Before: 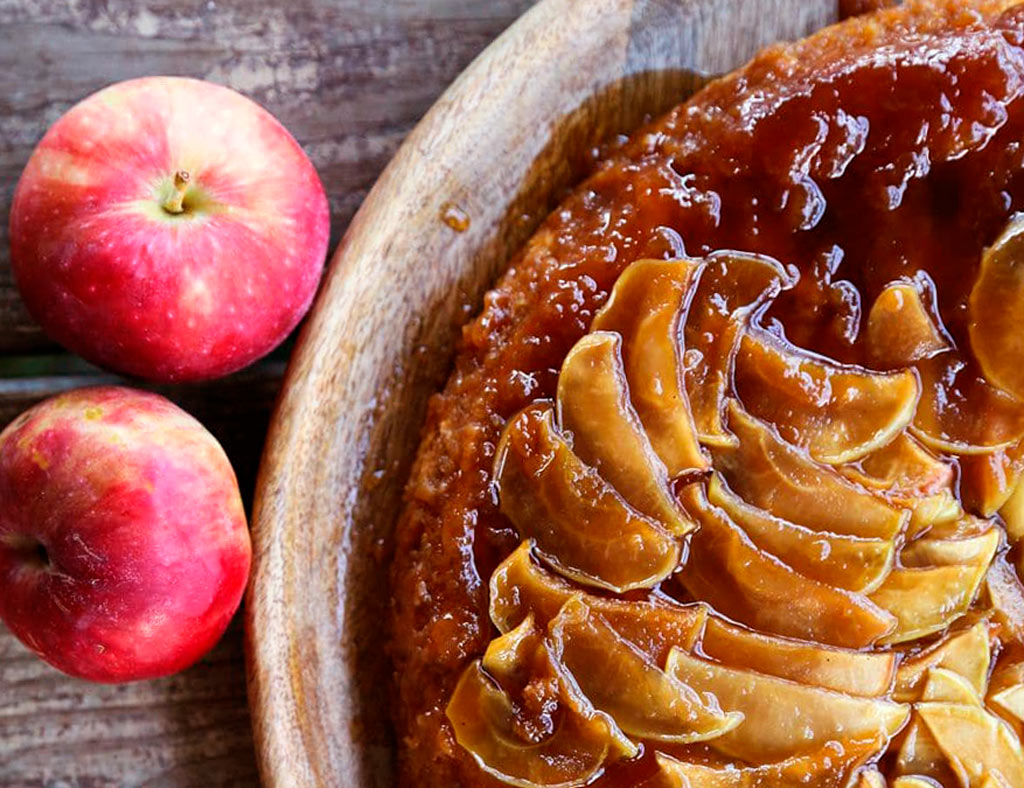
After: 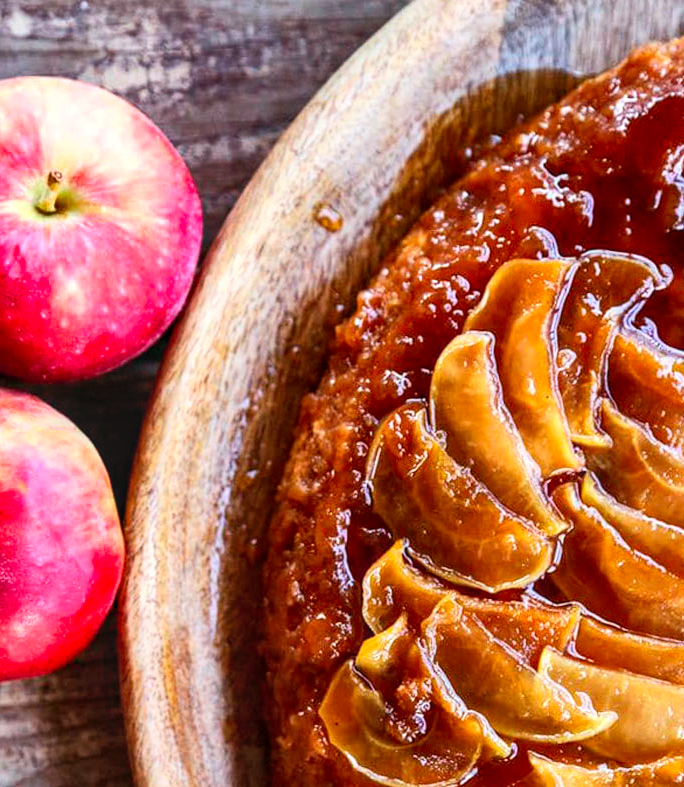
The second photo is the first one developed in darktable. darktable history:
crop and rotate: left 12.48%, right 20.699%
local contrast: on, module defaults
contrast brightness saturation: contrast 0.203, brightness 0.16, saturation 0.218
shadows and highlights: radius 108.45, shadows 44.13, highlights -67.15, low approximation 0.01, soften with gaussian
